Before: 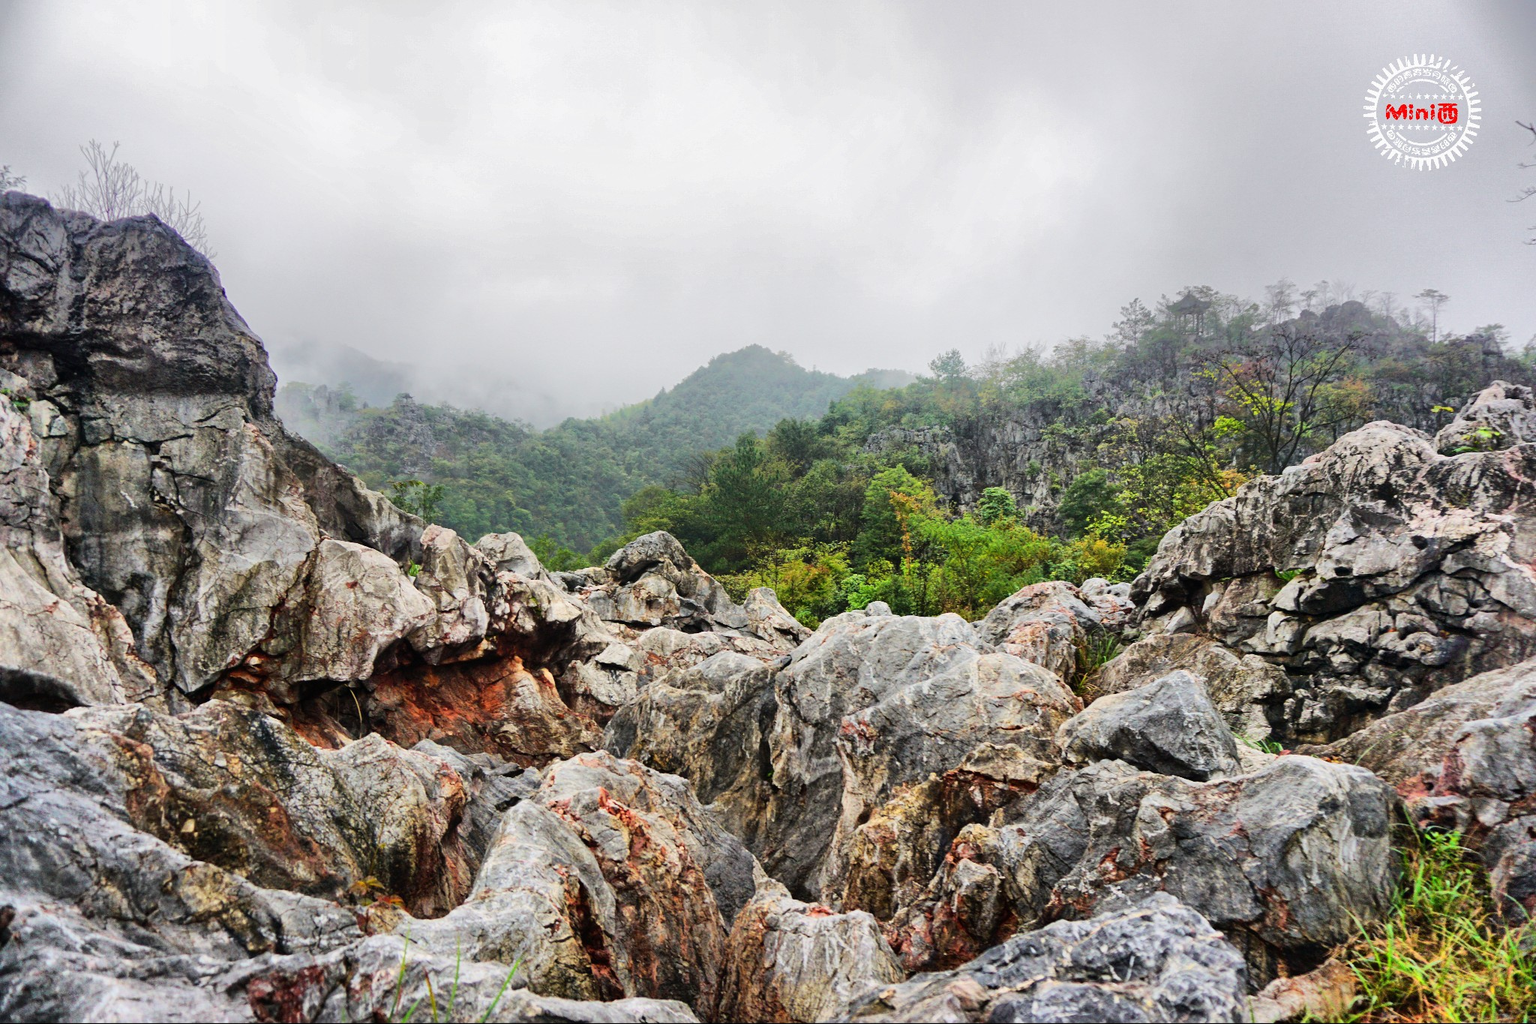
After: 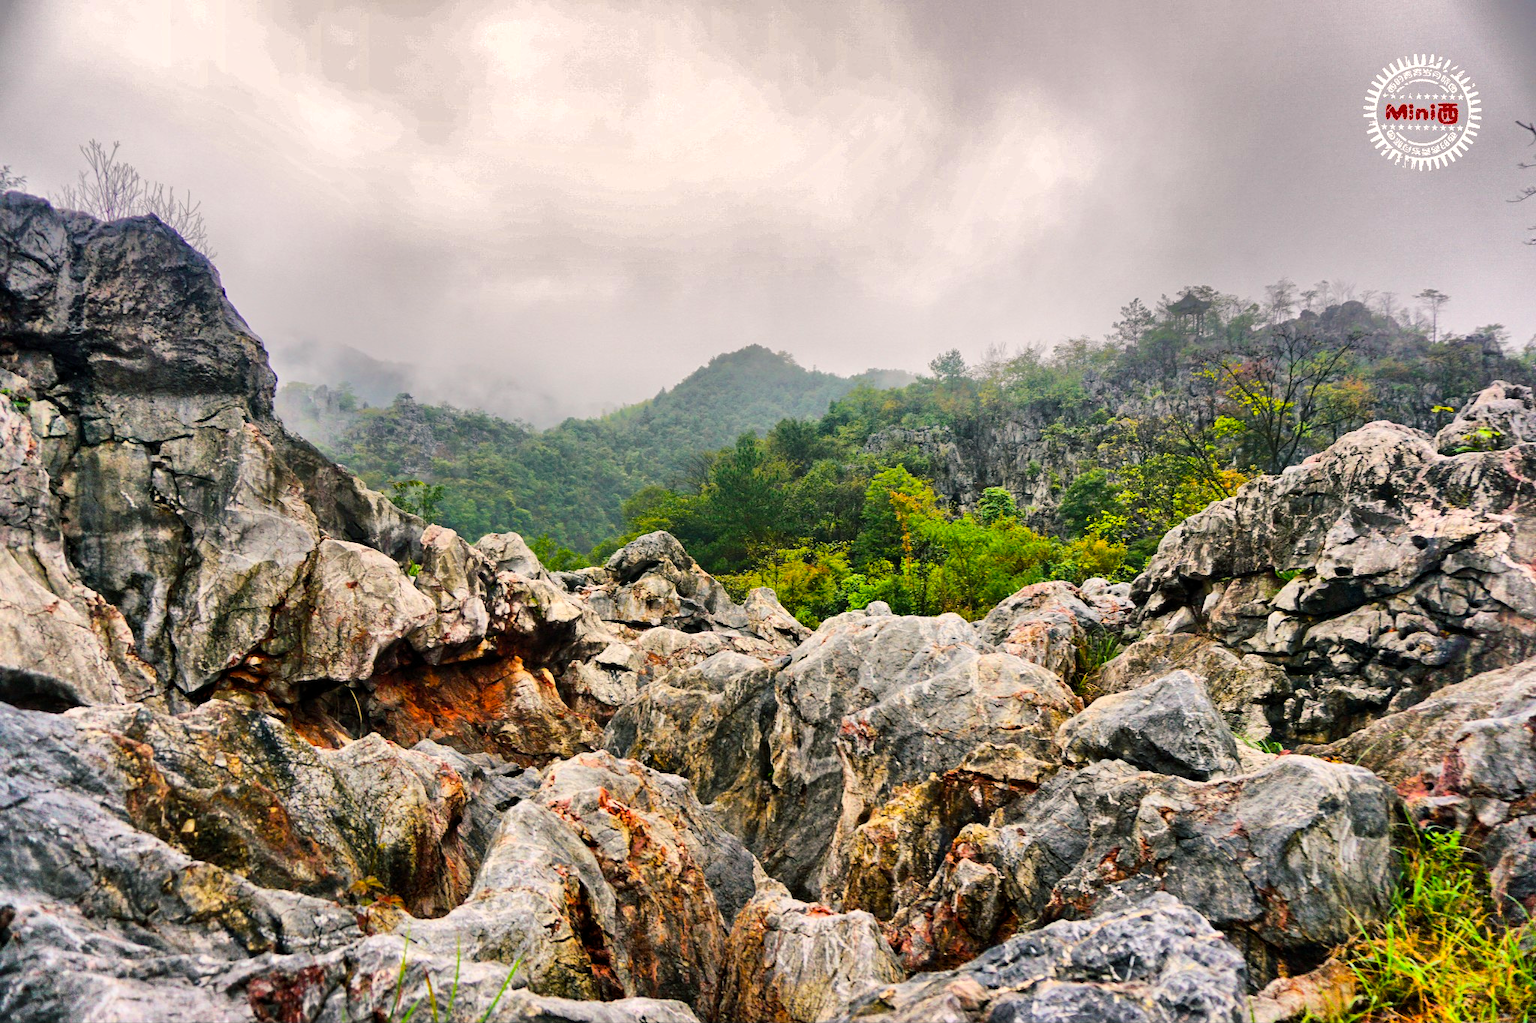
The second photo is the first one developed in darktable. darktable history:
color balance rgb: shadows lift › luminance -7.651%, shadows lift › chroma 2.317%, shadows lift › hue 166.22°, power › chroma 0.224%, power › hue 63.02°, highlights gain › chroma 1.58%, highlights gain › hue 55.75°, perceptual saturation grading › global saturation 39.844%
contrast equalizer: octaves 7, y [[0.511, 0.558, 0.631, 0.632, 0.559, 0.512], [0.5 ×6], [0.507, 0.559, 0.627, 0.644, 0.647, 0.647], [0 ×6], [0 ×6]], mix 0.145
shadows and highlights: radius 168.26, shadows 27.07, white point adjustment 3.28, highlights -68.38, soften with gaussian
